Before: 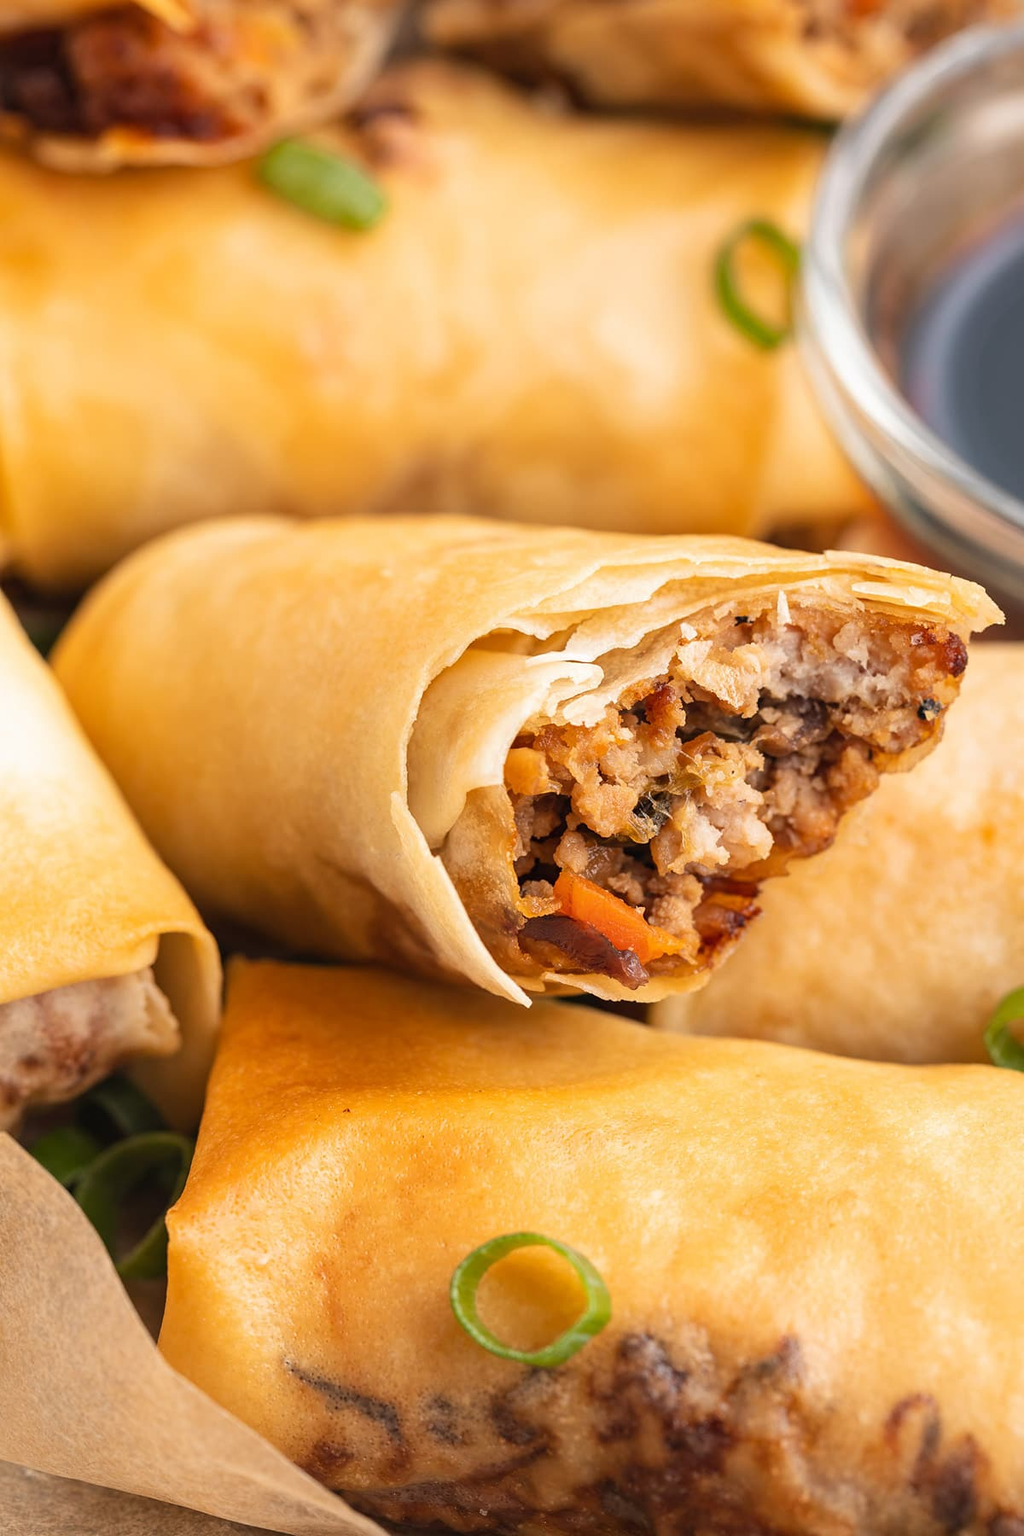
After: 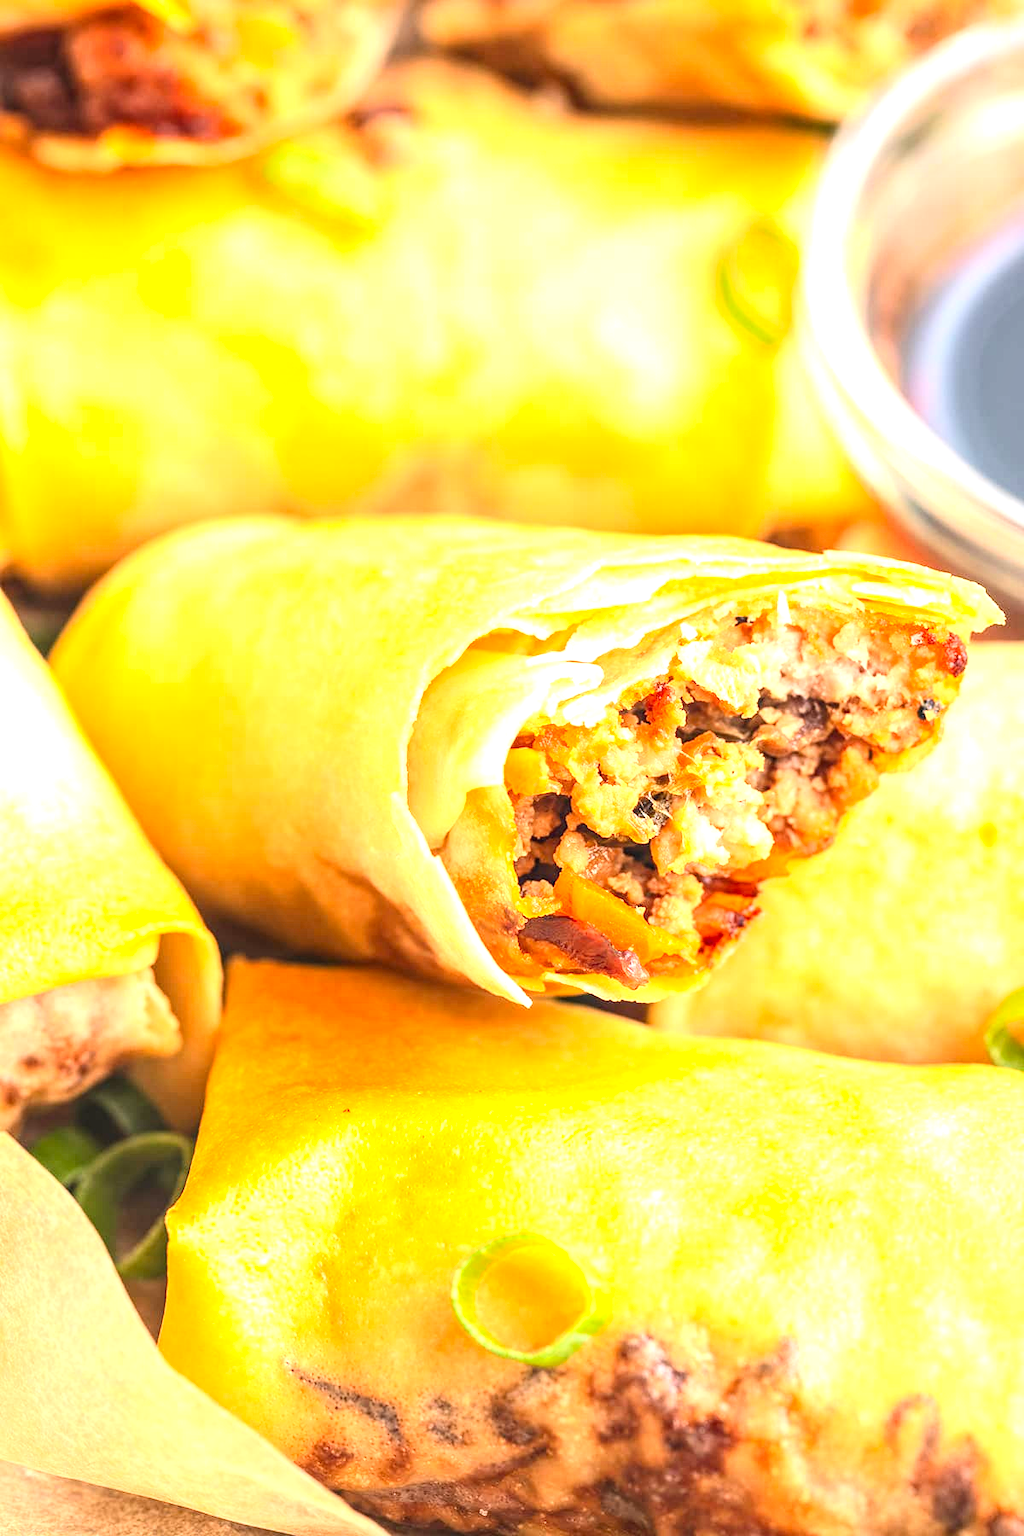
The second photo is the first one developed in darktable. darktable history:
exposure: black level correction 0, exposure 1.5 EV, compensate exposure bias true, compensate highlight preservation false
contrast brightness saturation: contrast 0.2, brightness 0.16, saturation 0.22
local contrast: on, module defaults
